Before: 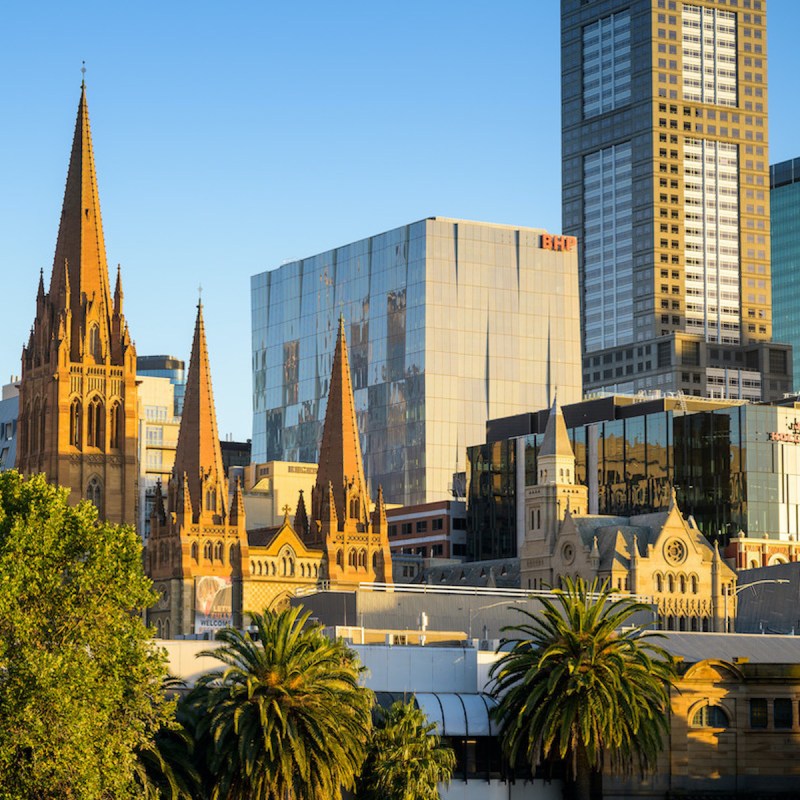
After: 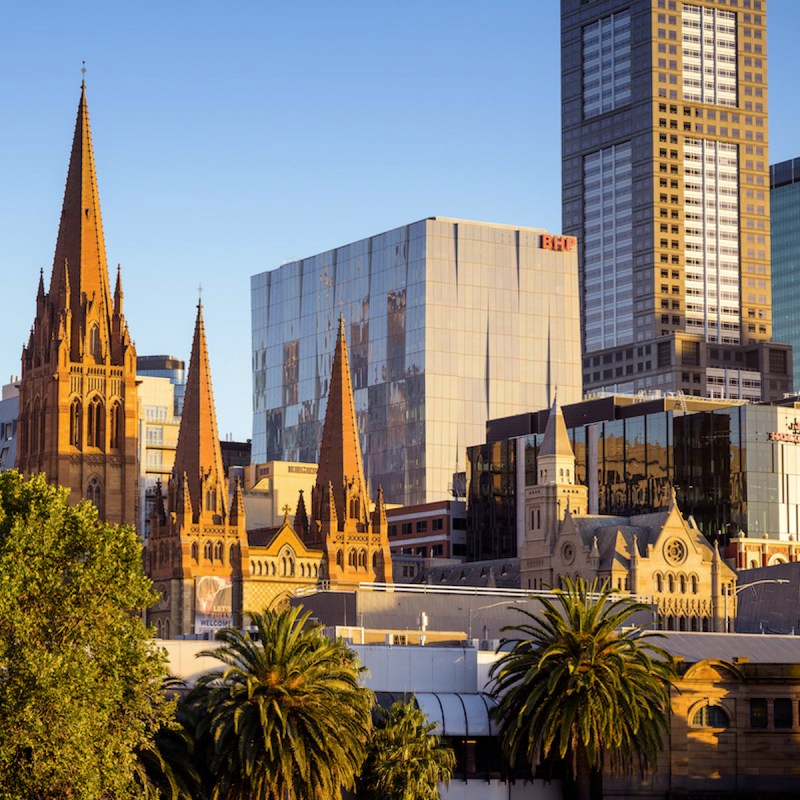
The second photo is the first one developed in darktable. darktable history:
color balance rgb: power › luminance -7.74%, power › chroma 1.317%, power › hue 330.33°, linear chroma grading › shadows -1.668%, linear chroma grading › highlights -13.94%, linear chroma grading › global chroma -9.365%, linear chroma grading › mid-tones -9.665%, perceptual saturation grading › global saturation 29.778%
